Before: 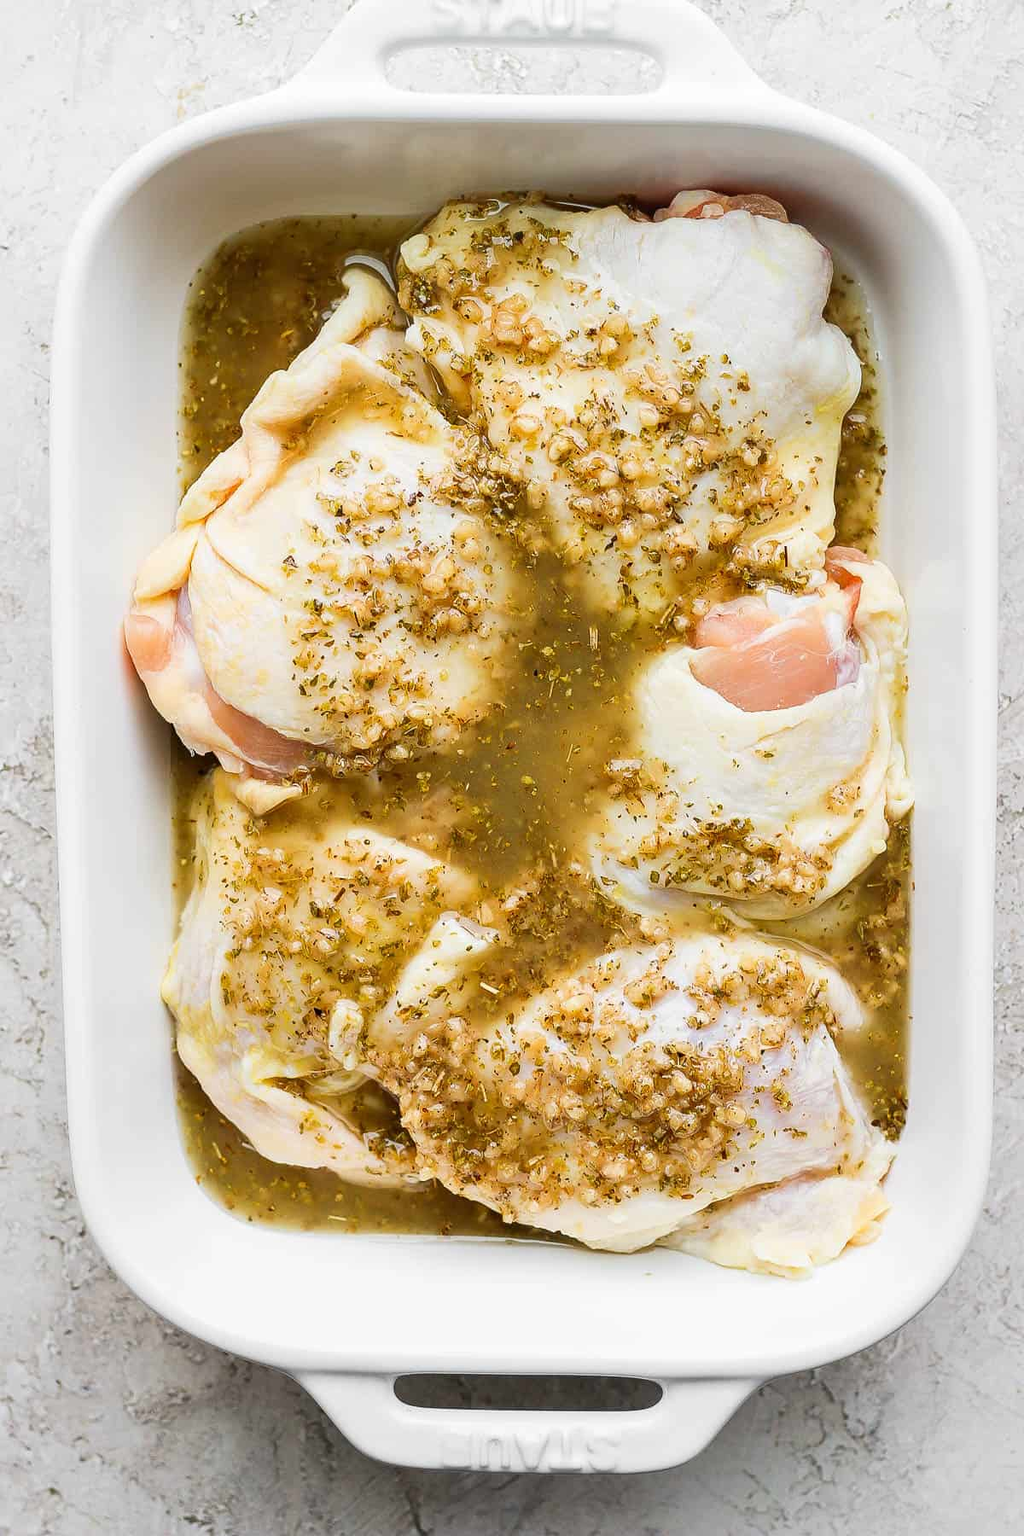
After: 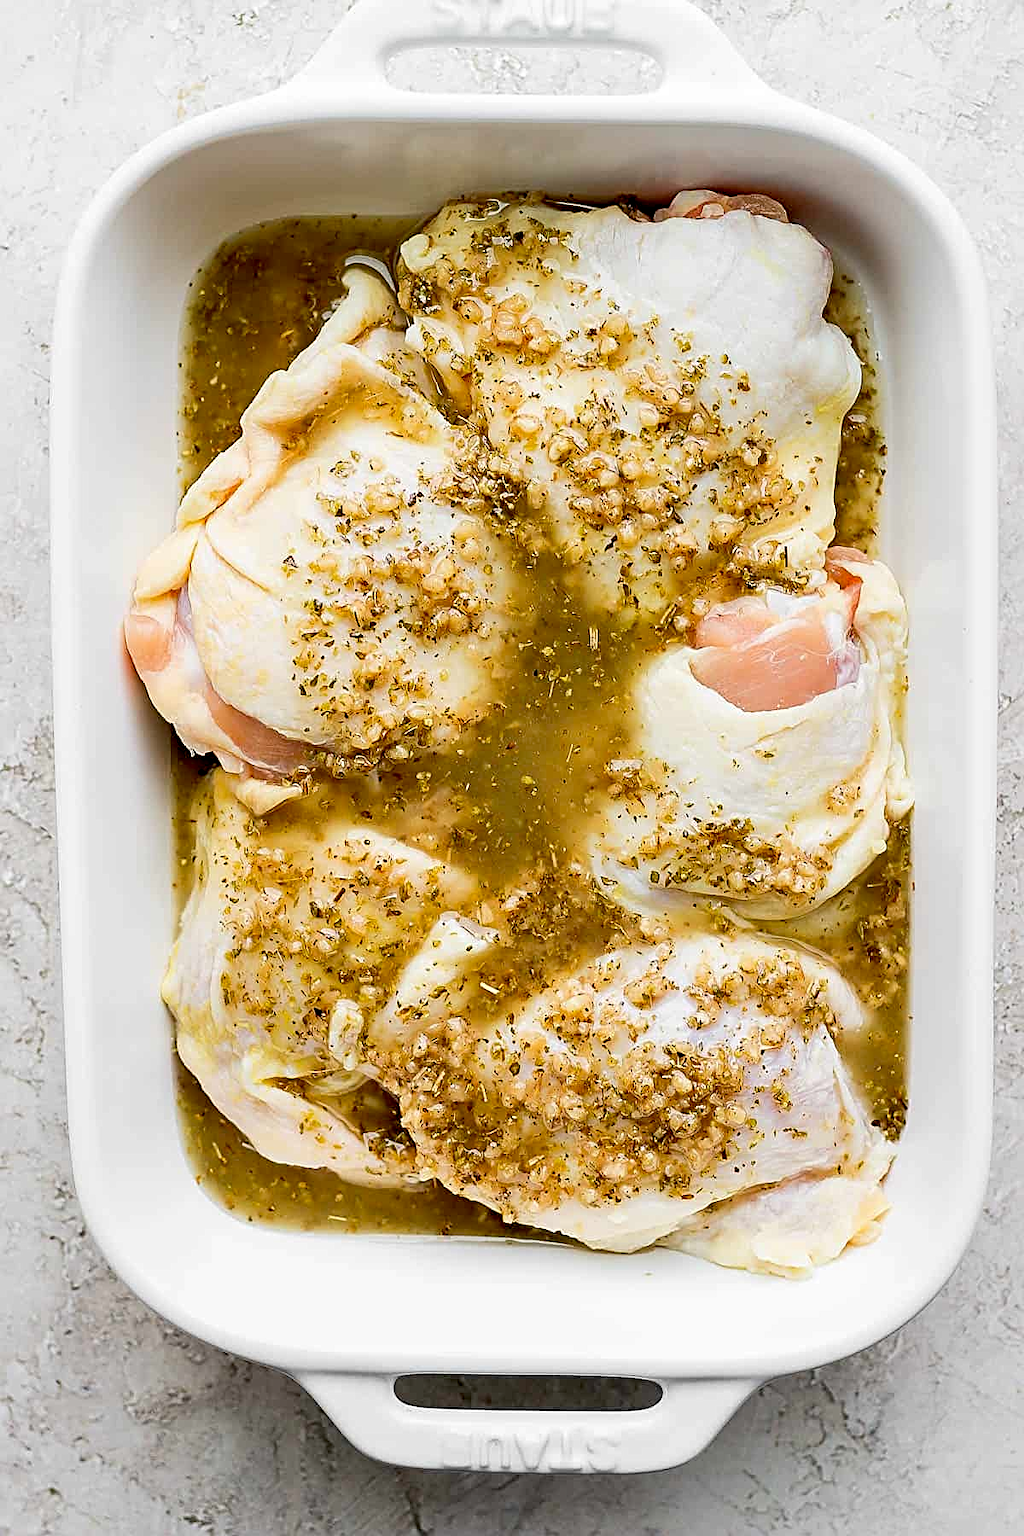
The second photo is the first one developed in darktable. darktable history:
sharpen: radius 2.76
tone equalizer: edges refinement/feathering 500, mask exposure compensation -1.57 EV, preserve details no
exposure: black level correction 0.013, compensate highlight preservation false
